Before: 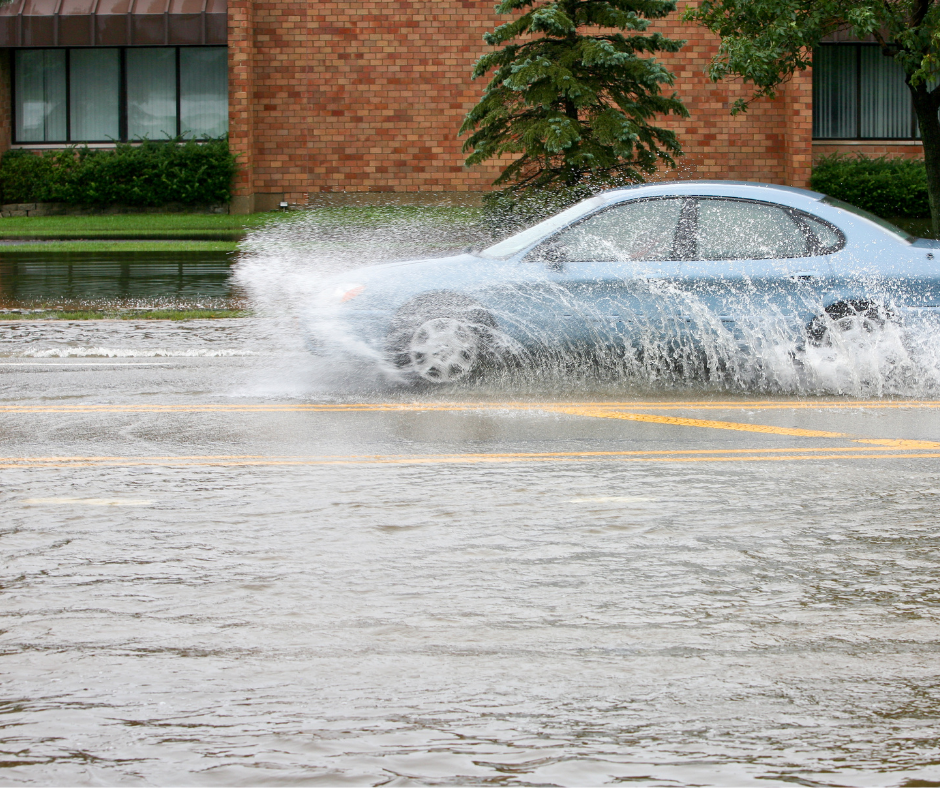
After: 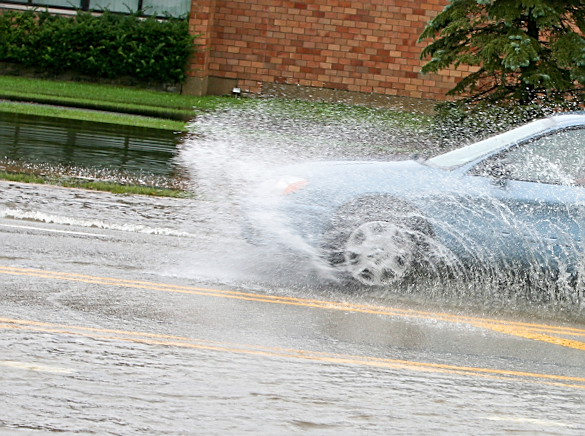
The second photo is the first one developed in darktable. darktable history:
sharpen: on, module defaults
crop and rotate: angle -6.52°, left 2.046%, top 7.077%, right 27.688%, bottom 30.322%
